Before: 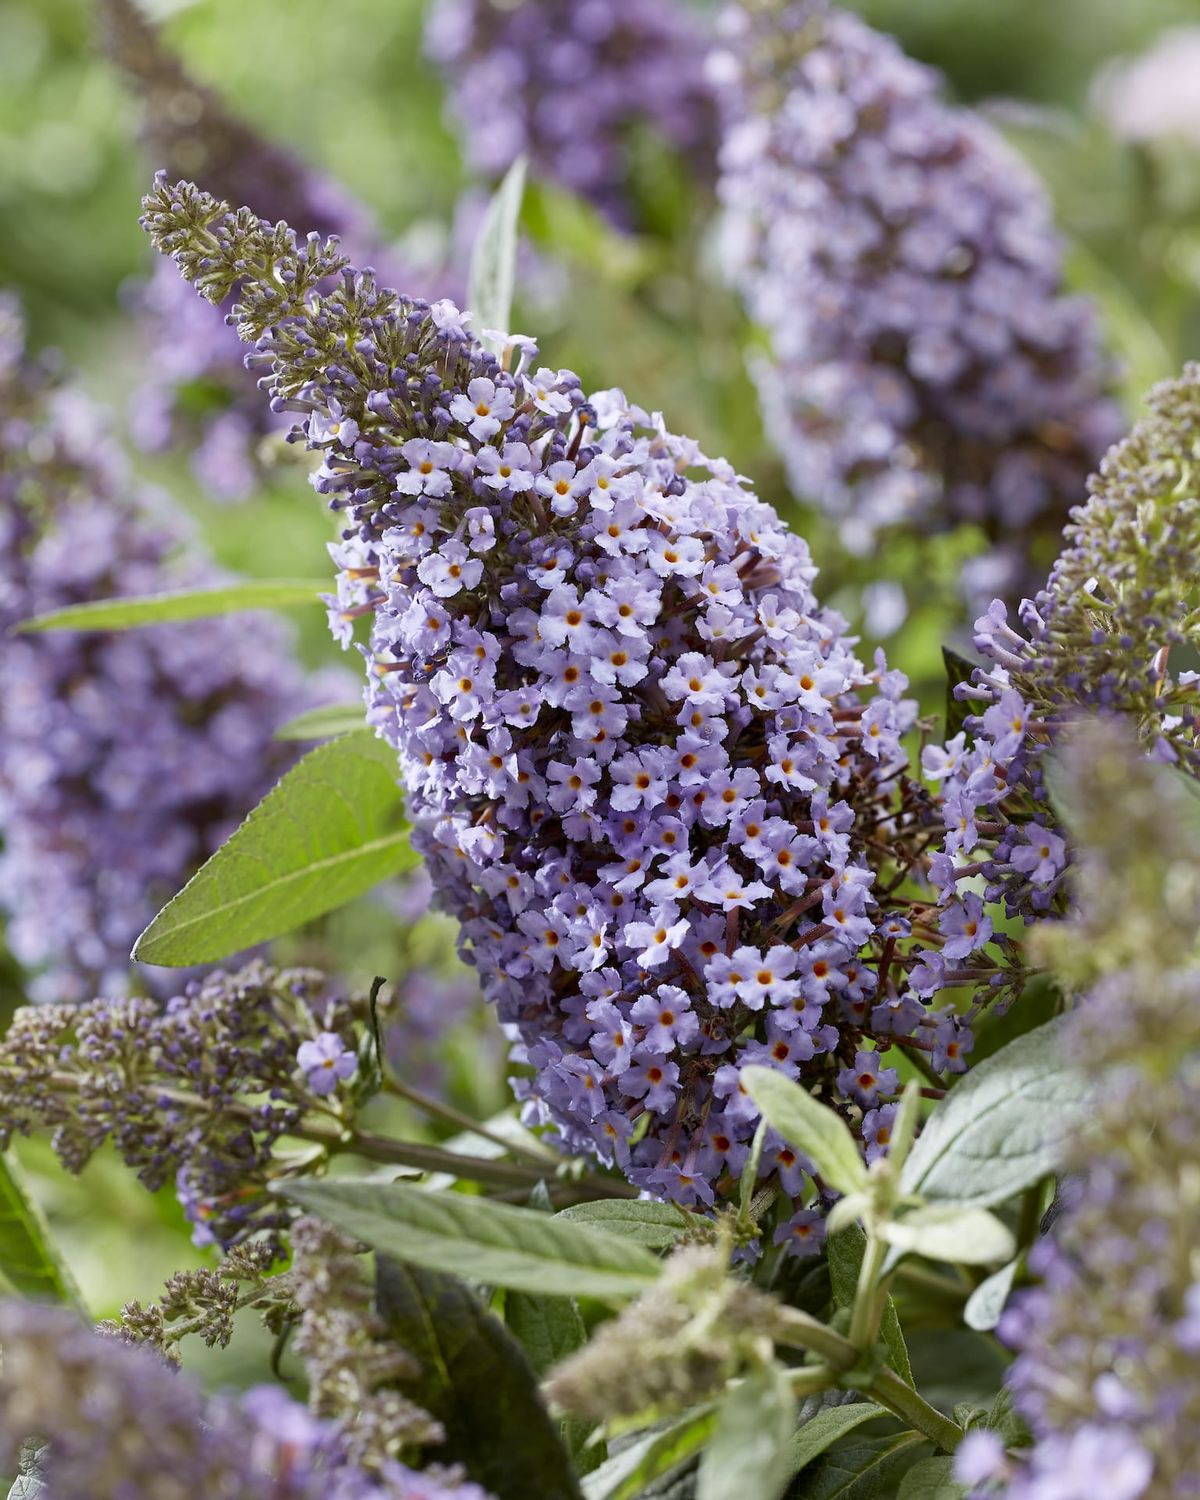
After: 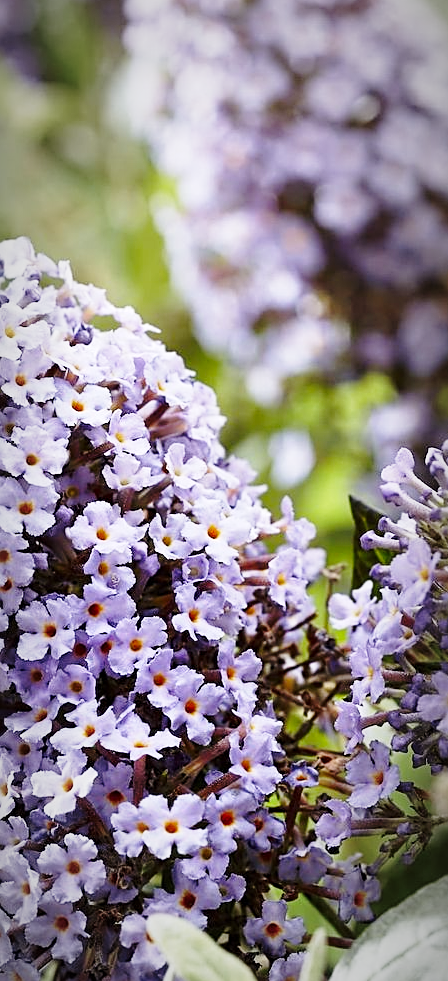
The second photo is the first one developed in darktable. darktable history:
crop and rotate: left 49.449%, top 10.088%, right 13.136%, bottom 24.51%
sharpen: on, module defaults
base curve: curves: ch0 [(0, 0) (0.028, 0.03) (0.121, 0.232) (0.46, 0.748) (0.859, 0.968) (1, 1)], preserve colors none
vignetting: fall-off start 67.51%, fall-off radius 67.32%, automatic ratio true
